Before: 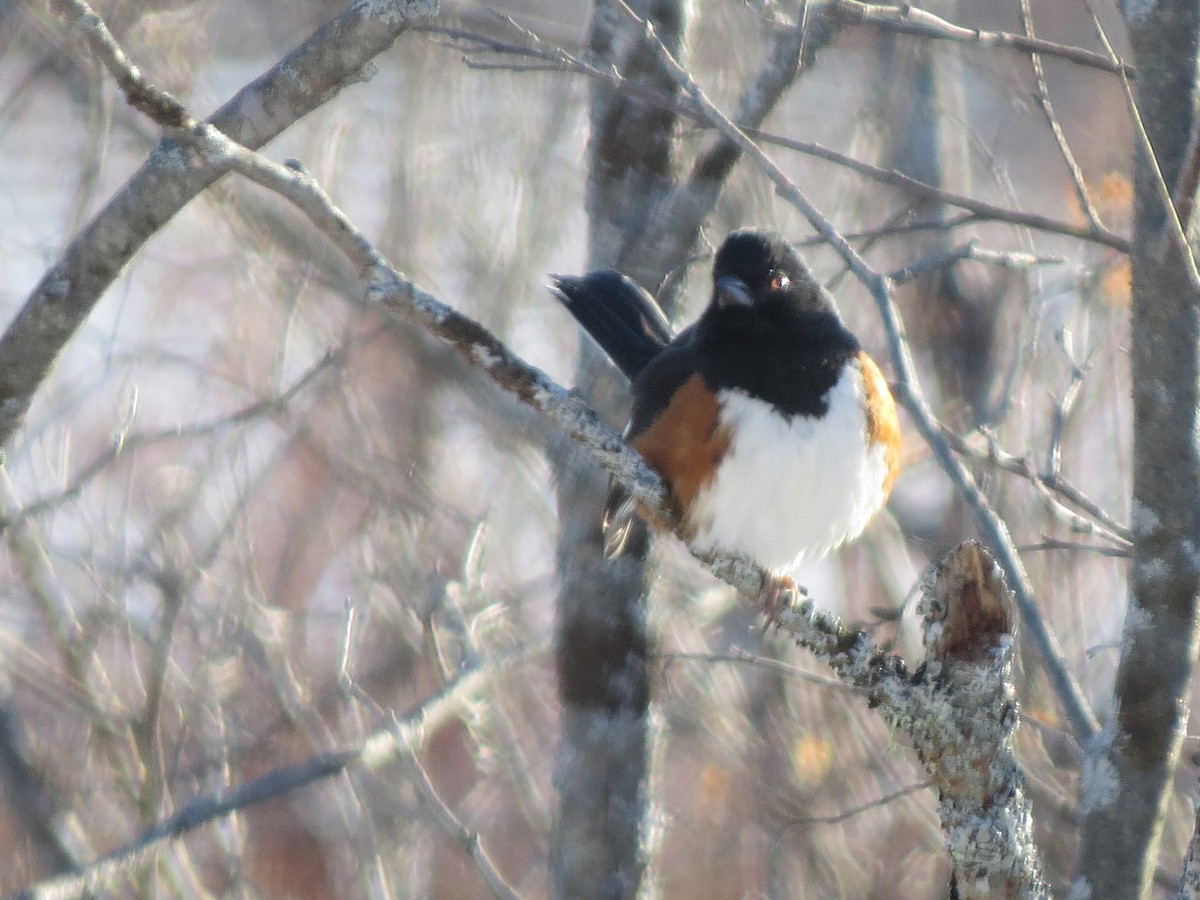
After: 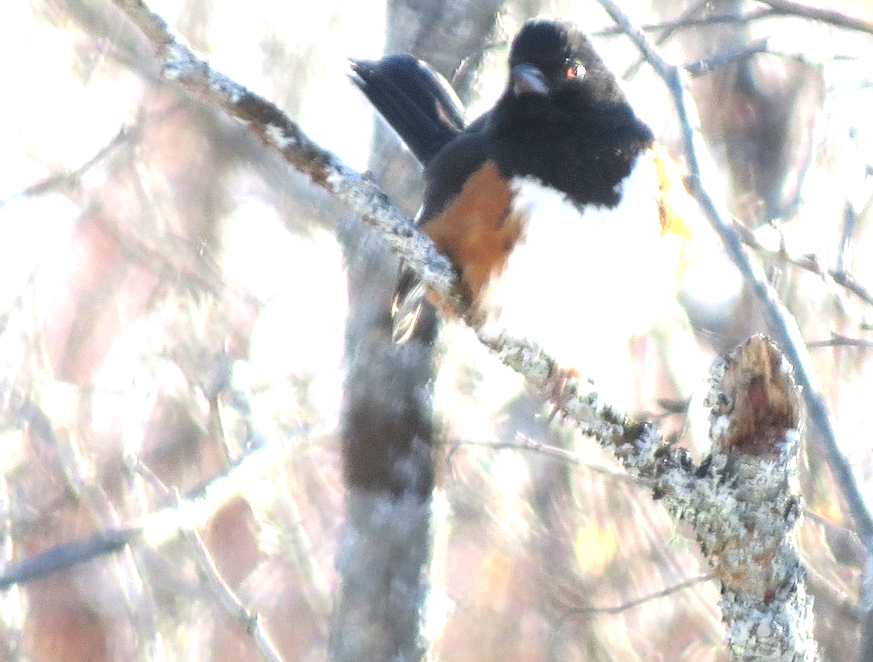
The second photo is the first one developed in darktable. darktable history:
crop: left 16.871%, top 22.857%, right 9.116%
exposure: exposure 1.223 EV, compensate highlight preservation false
rotate and perspective: rotation 1.57°, crop left 0.018, crop right 0.982, crop top 0.039, crop bottom 0.961
